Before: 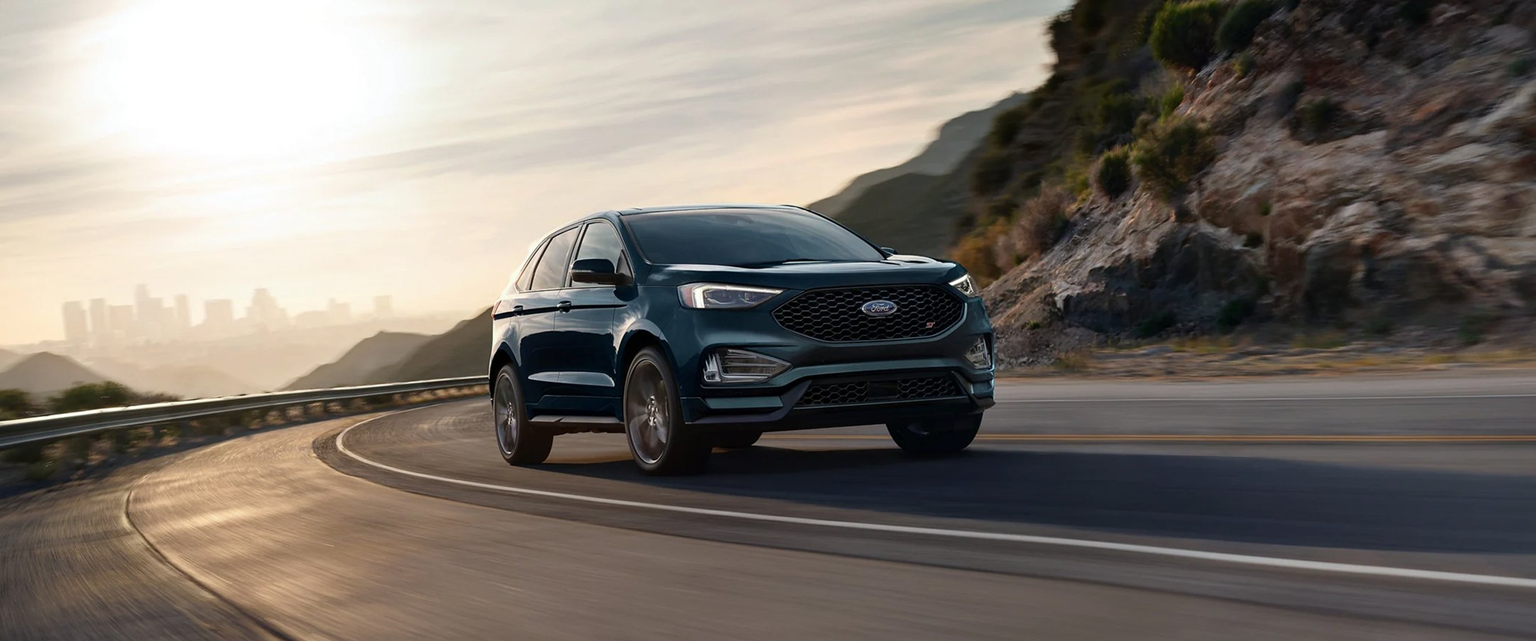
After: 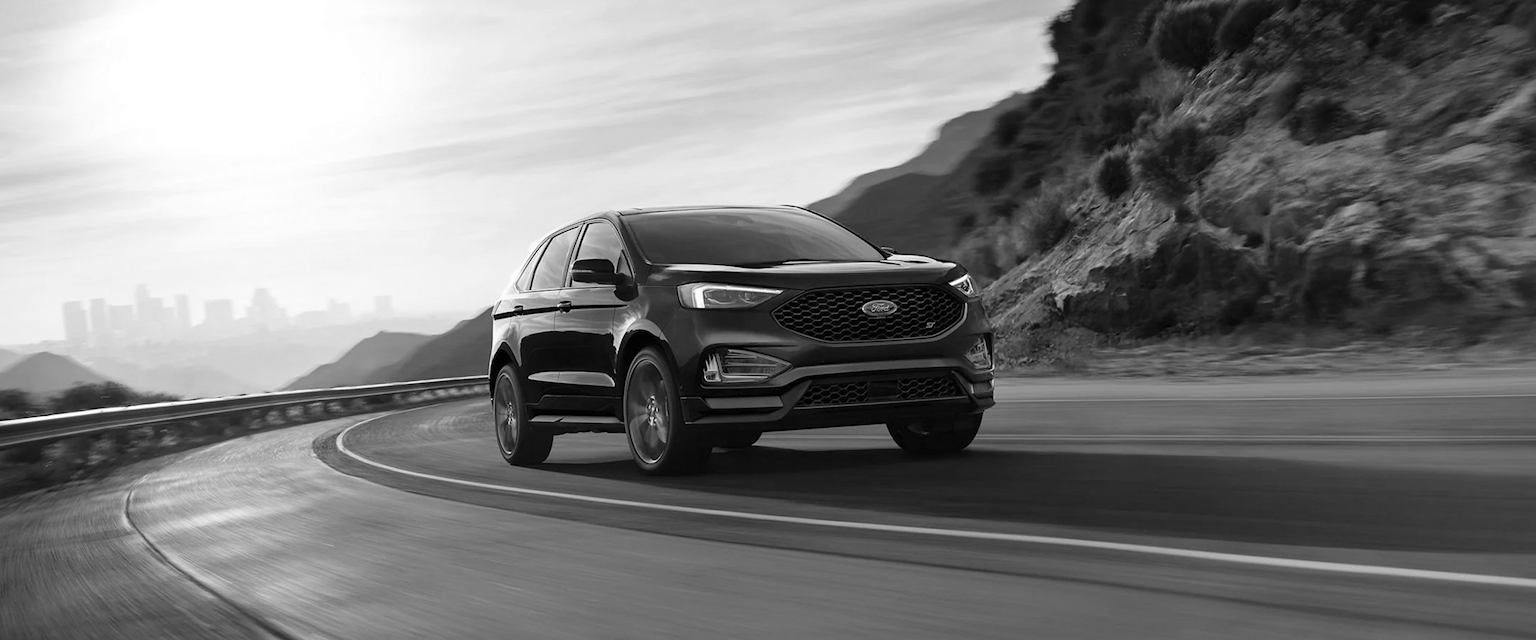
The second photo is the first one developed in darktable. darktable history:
contrast brightness saturation: contrast 0.07, brightness 0.08, saturation 0.18
monochrome: a 32, b 64, size 2.3, highlights 1
